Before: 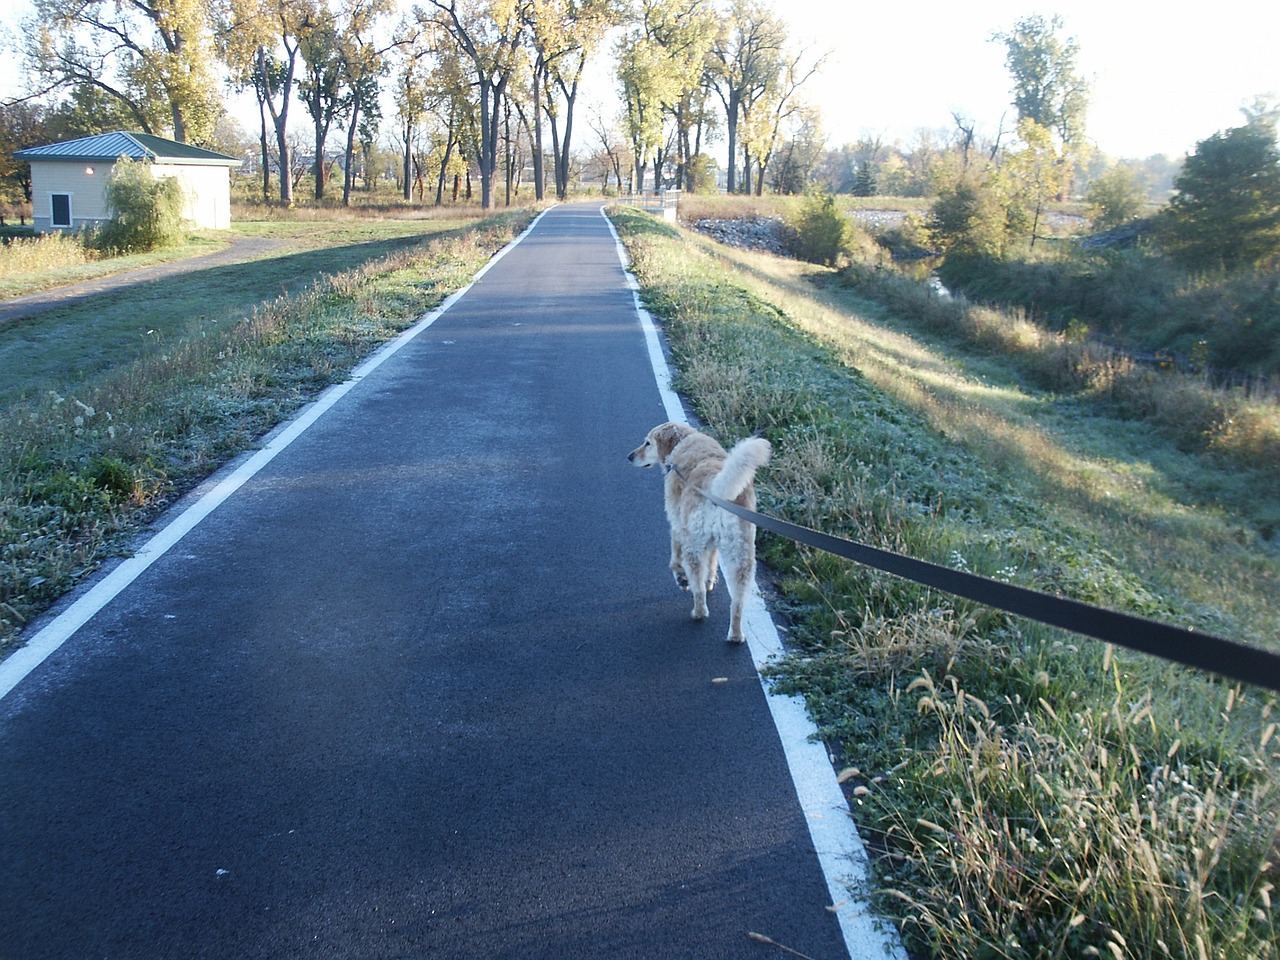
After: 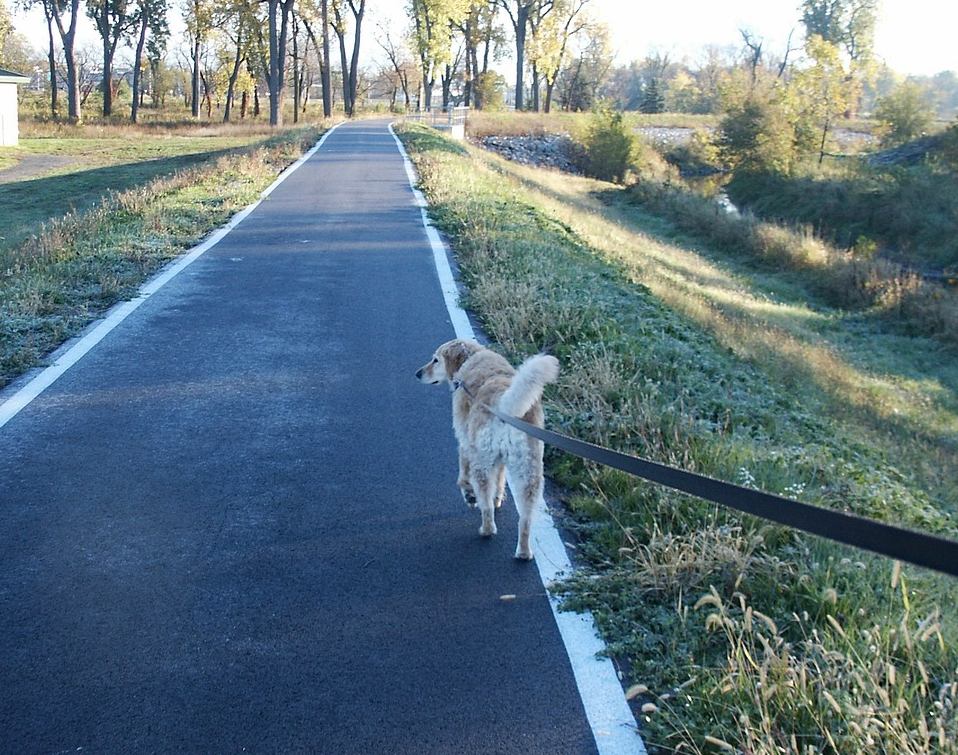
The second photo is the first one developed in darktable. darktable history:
crop: left 16.581%, top 8.679%, right 8.53%, bottom 12.648%
haze removal: adaptive false
